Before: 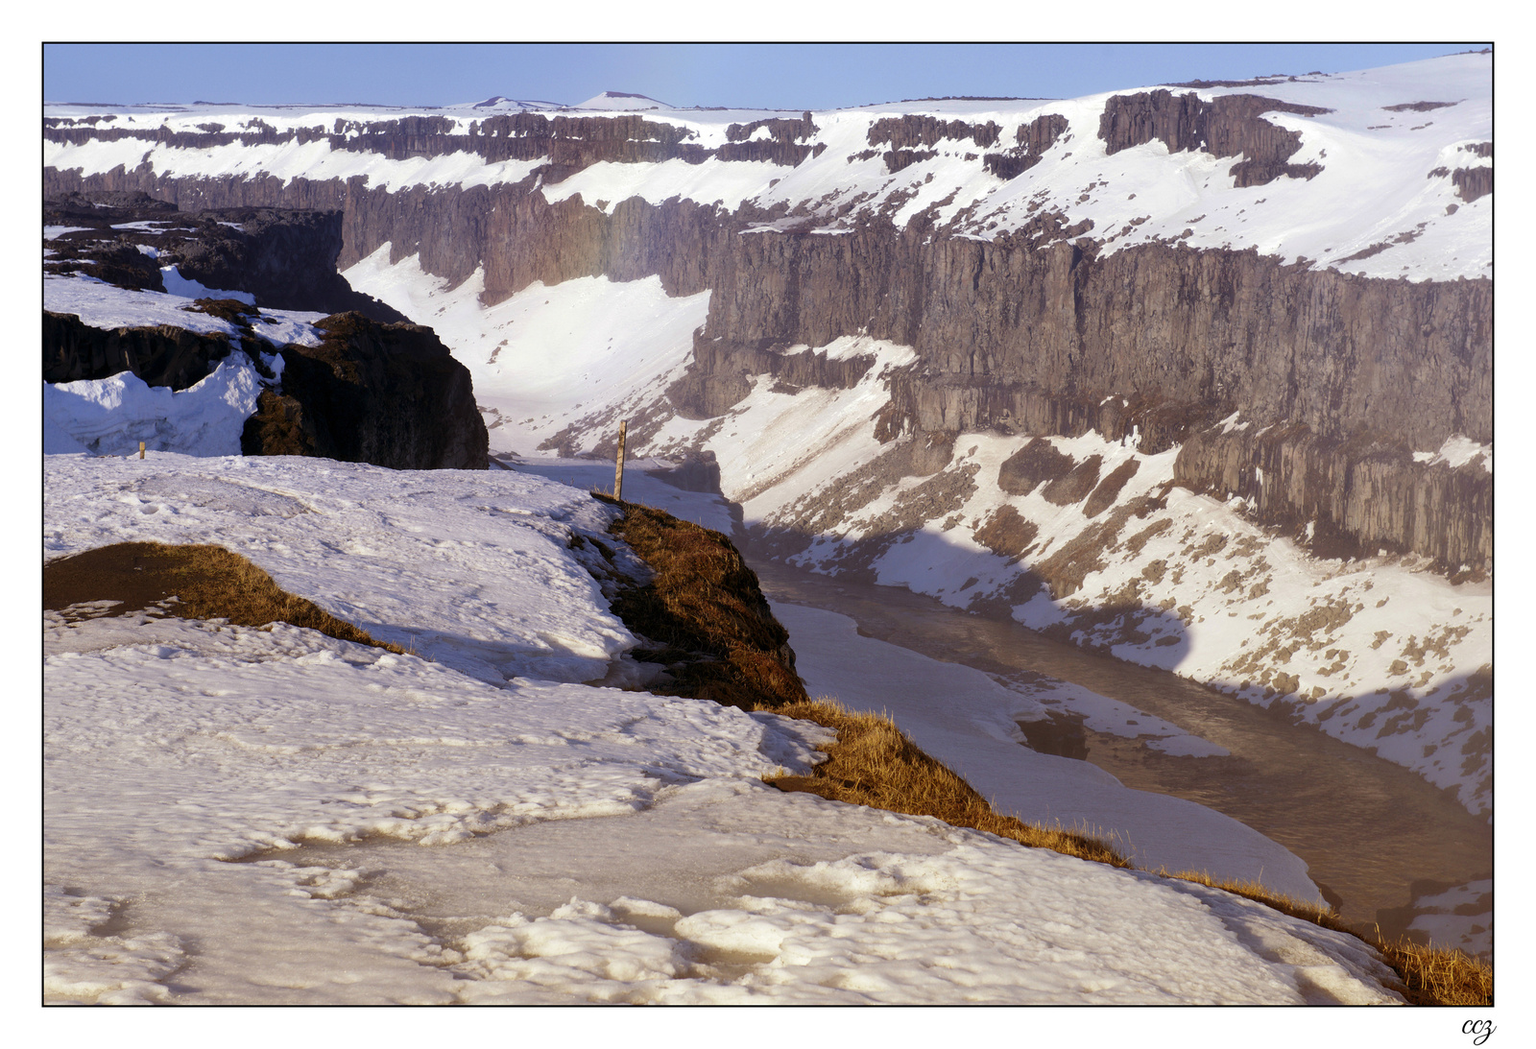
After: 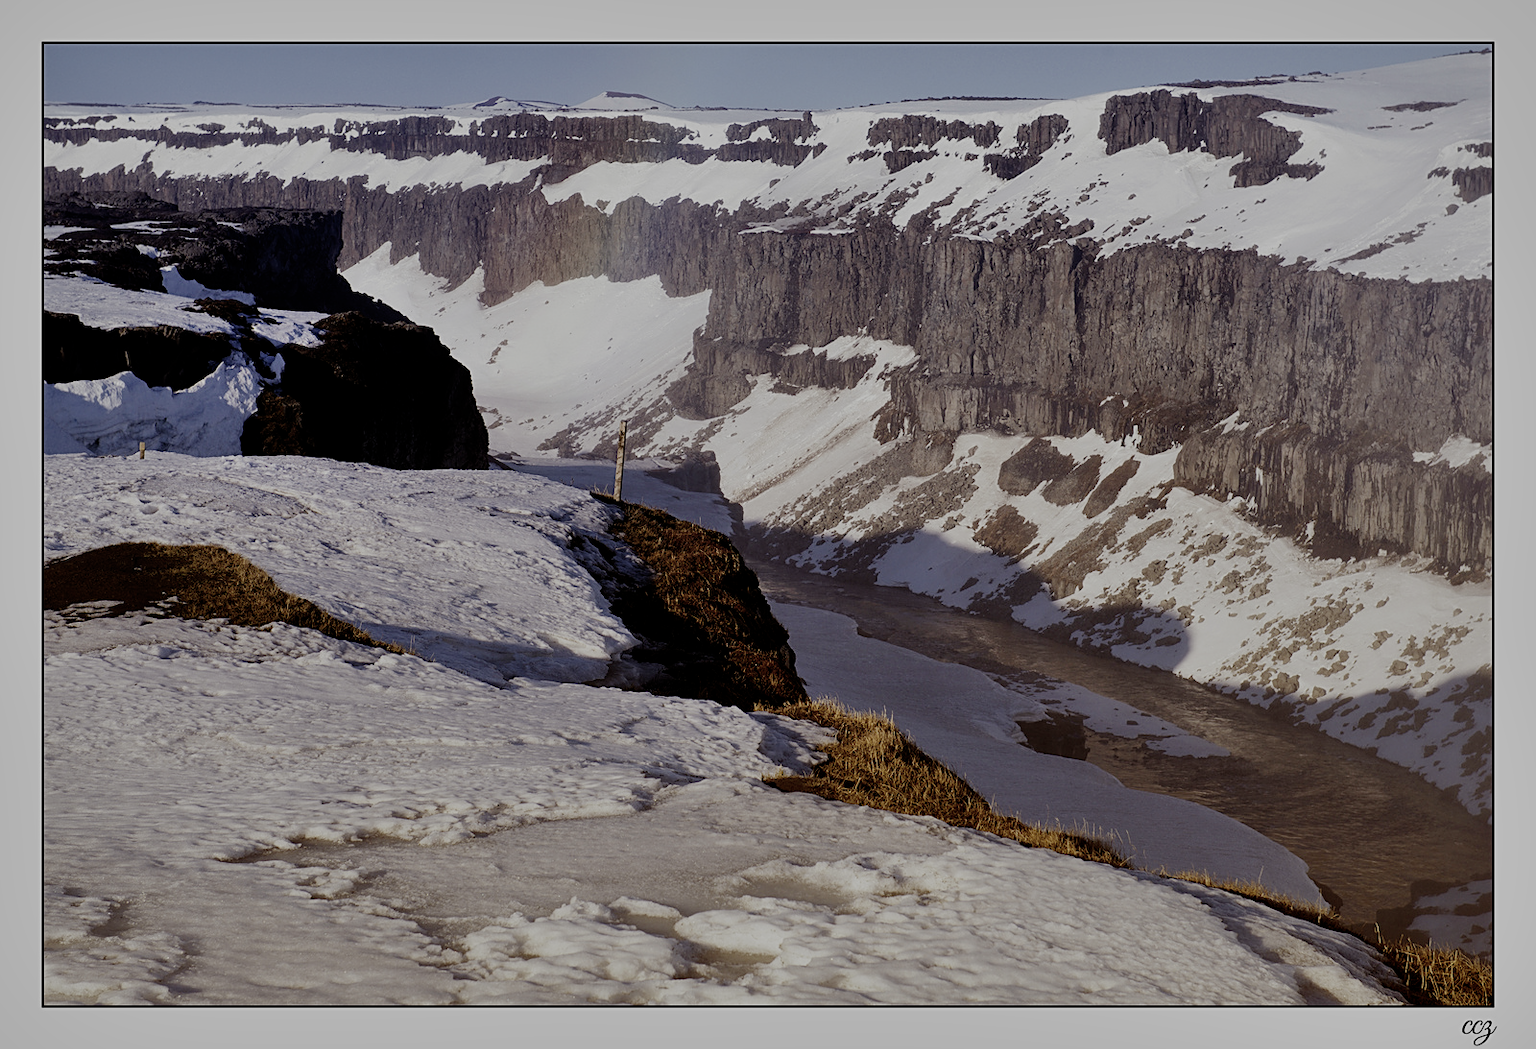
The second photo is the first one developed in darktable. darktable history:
shadows and highlights: soften with gaussian
contrast brightness saturation: contrast 0.1, saturation -0.3
filmic rgb: middle gray luminance 30%, black relative exposure -9 EV, white relative exposure 7 EV, threshold 6 EV, target black luminance 0%, hardness 2.94, latitude 2.04%, contrast 0.963, highlights saturation mix 5%, shadows ↔ highlights balance 12.16%, add noise in highlights 0, preserve chrominance no, color science v3 (2019), use custom middle-gray values true, iterations of high-quality reconstruction 0, contrast in highlights soft, enable highlight reconstruction true
sharpen: on, module defaults
